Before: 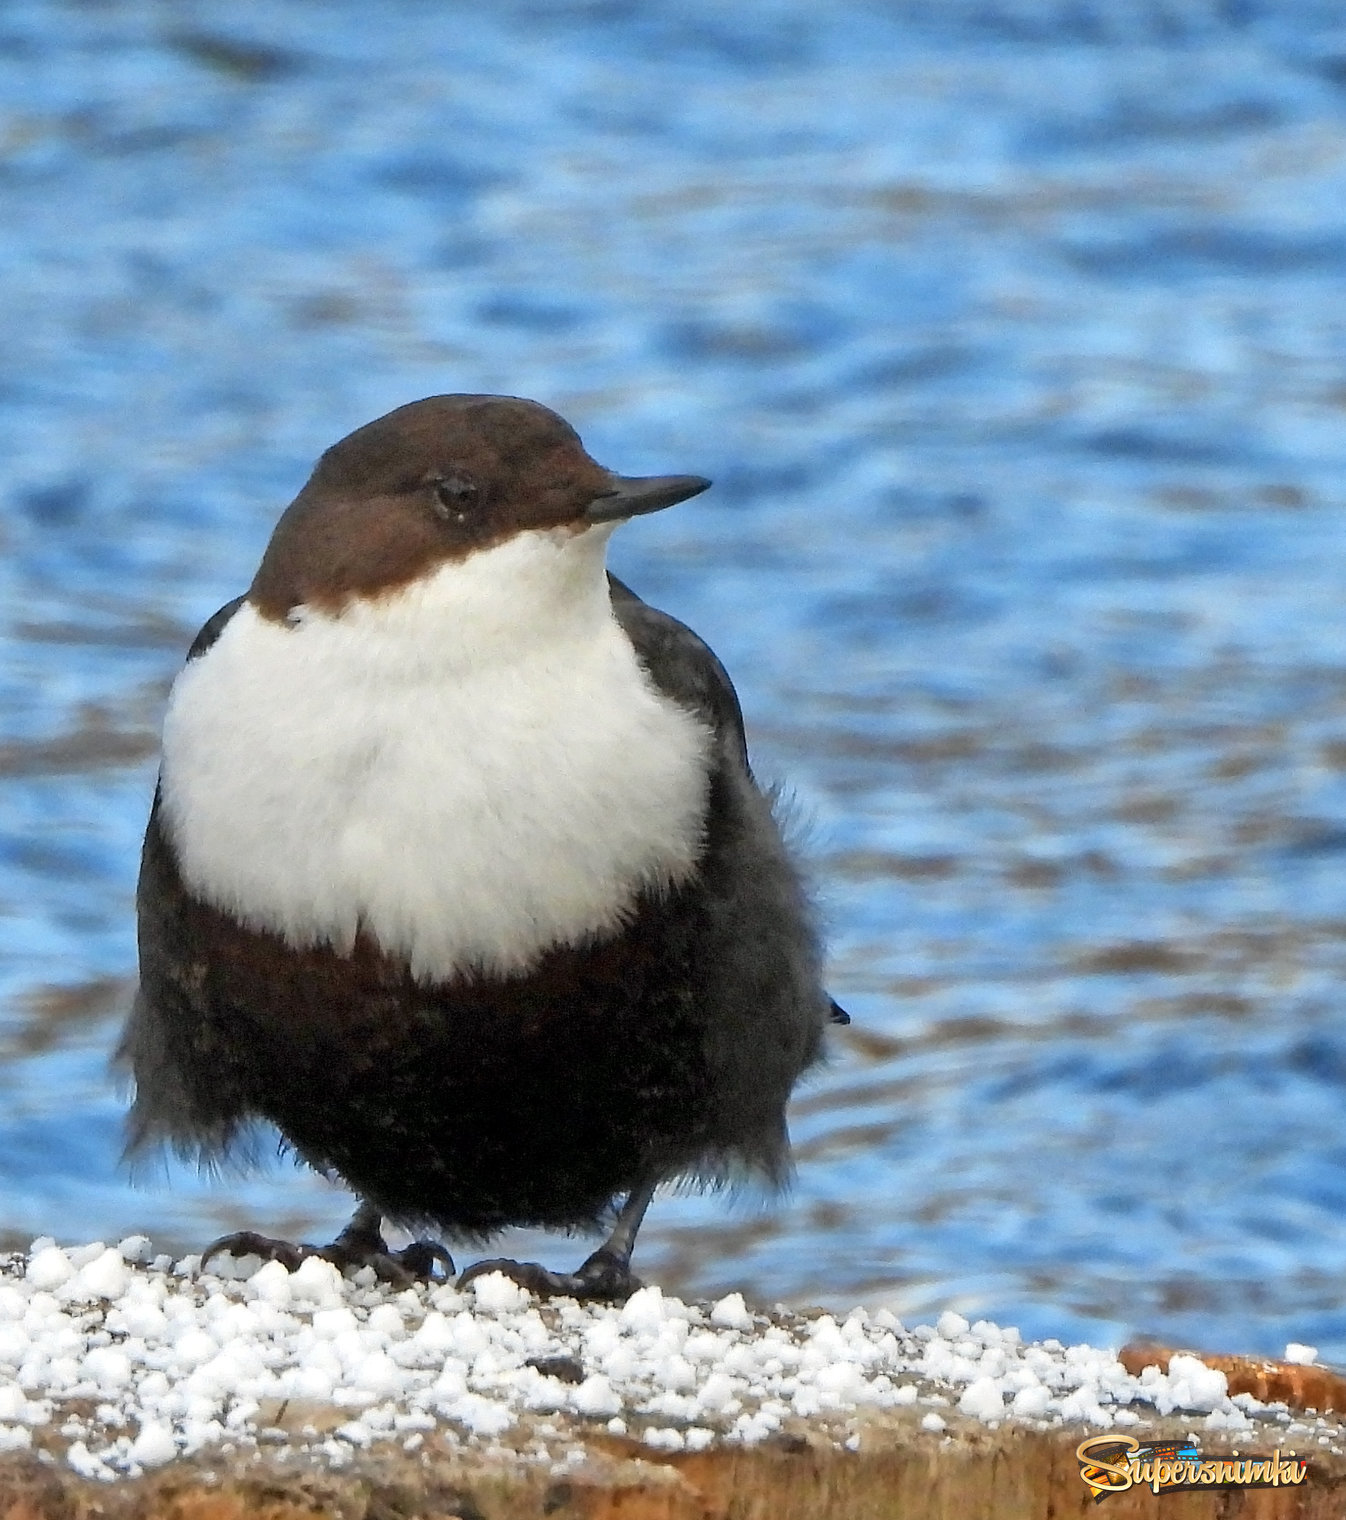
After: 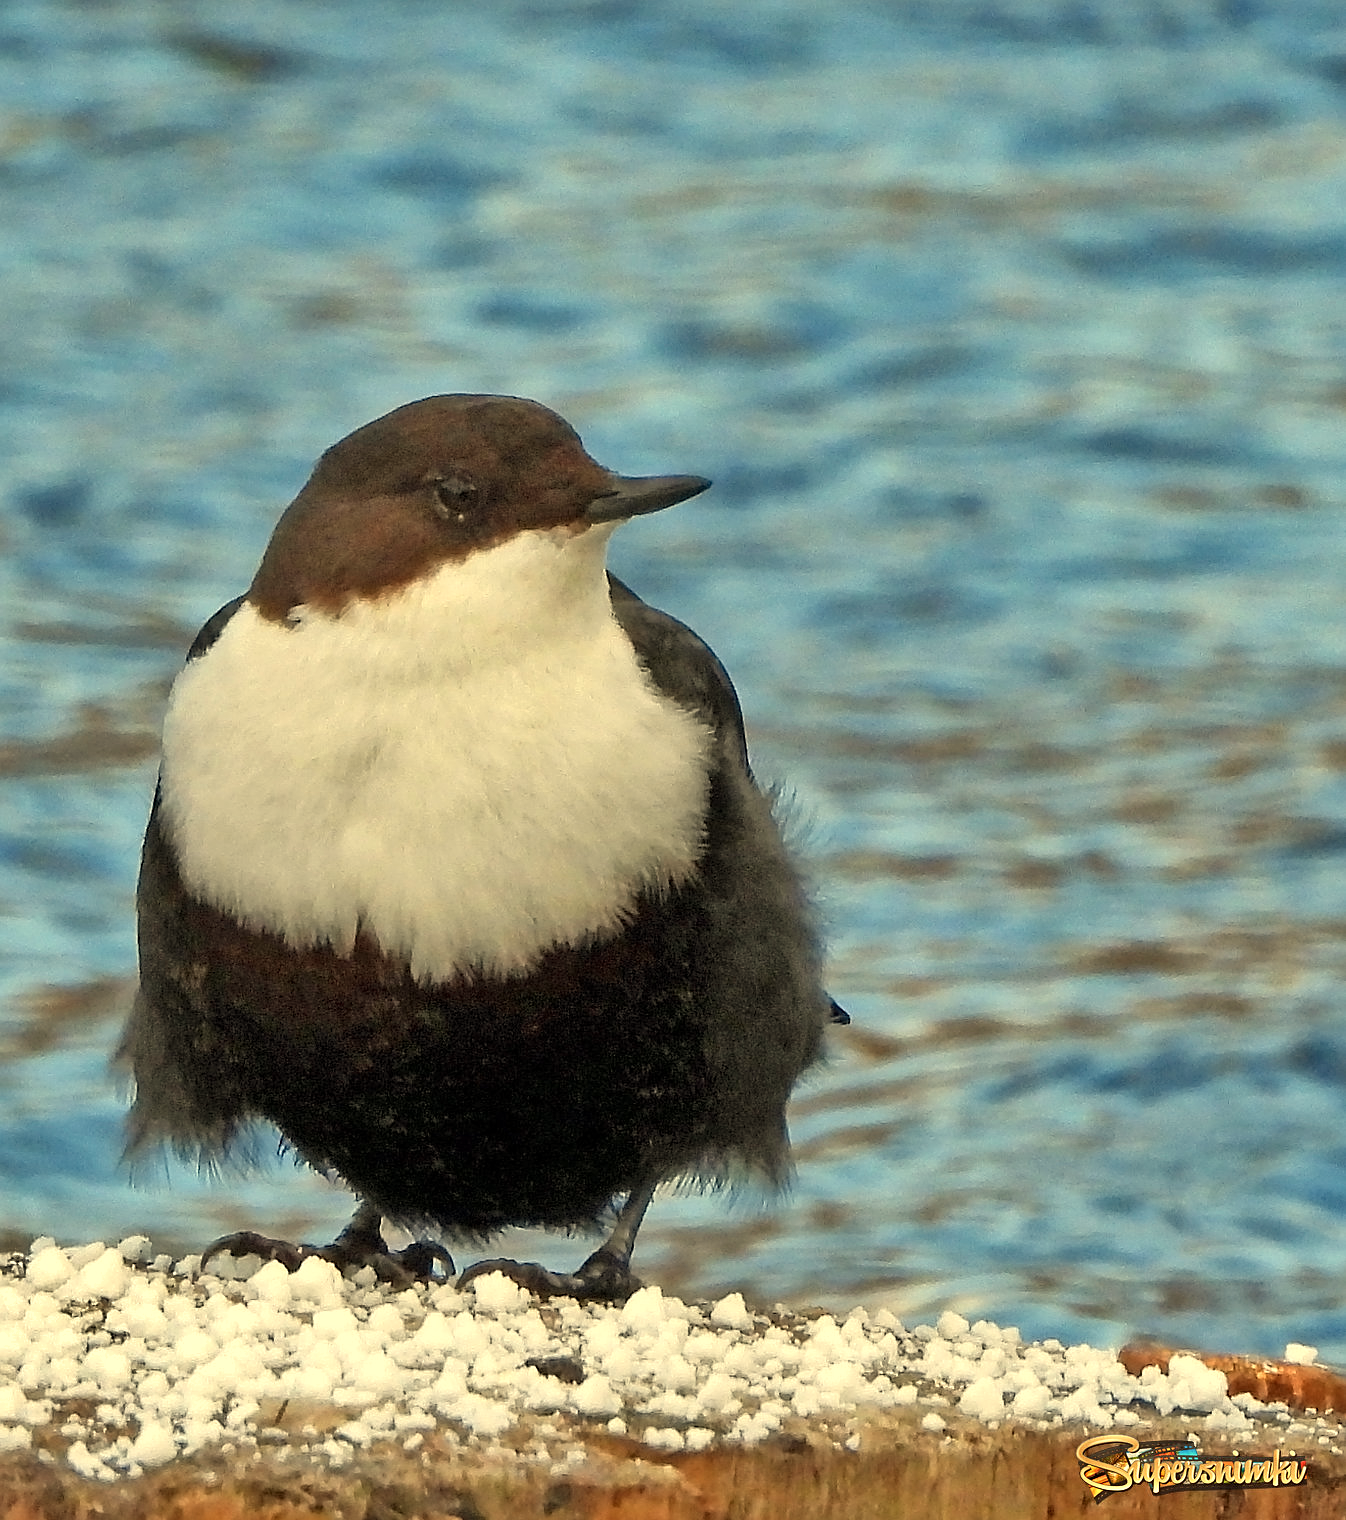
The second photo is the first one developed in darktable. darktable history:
sharpen: on, module defaults
white balance: red 1.08, blue 0.791
shadows and highlights: shadows 52.42, soften with gaussian
